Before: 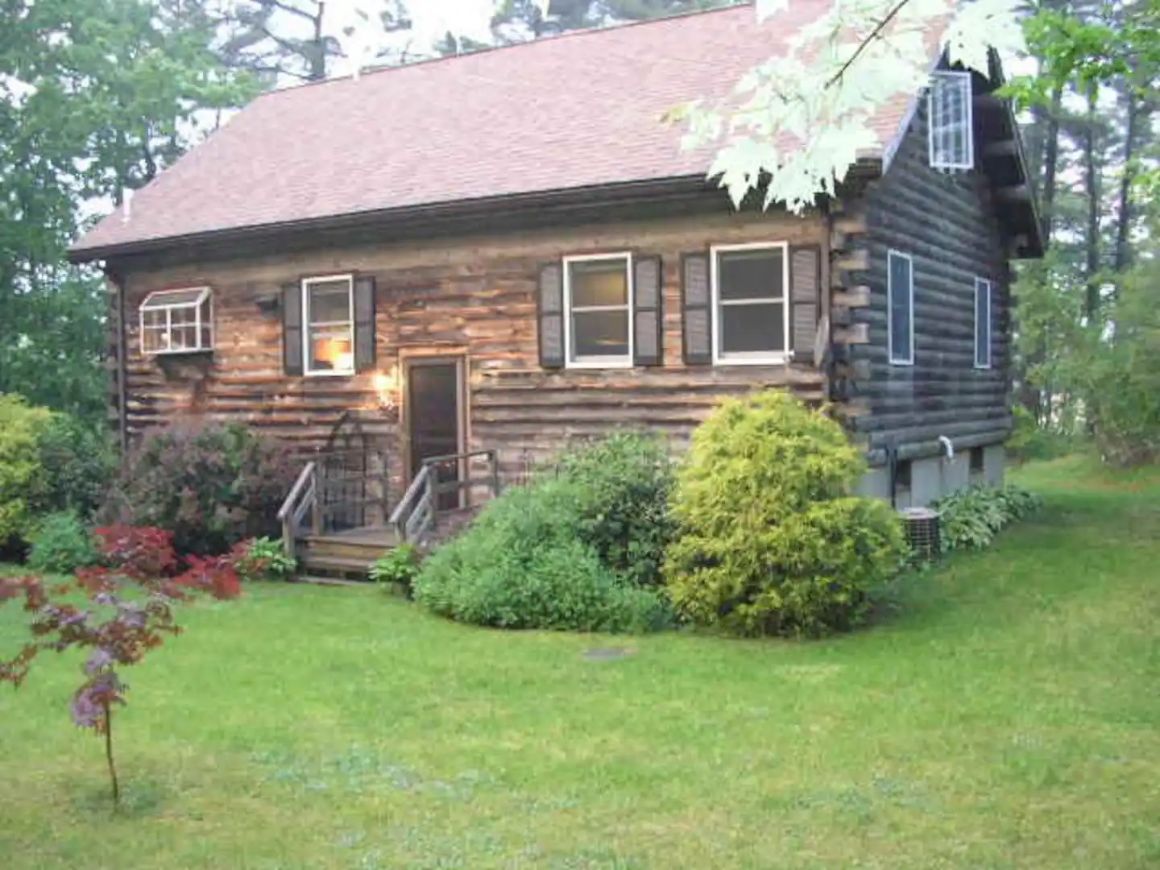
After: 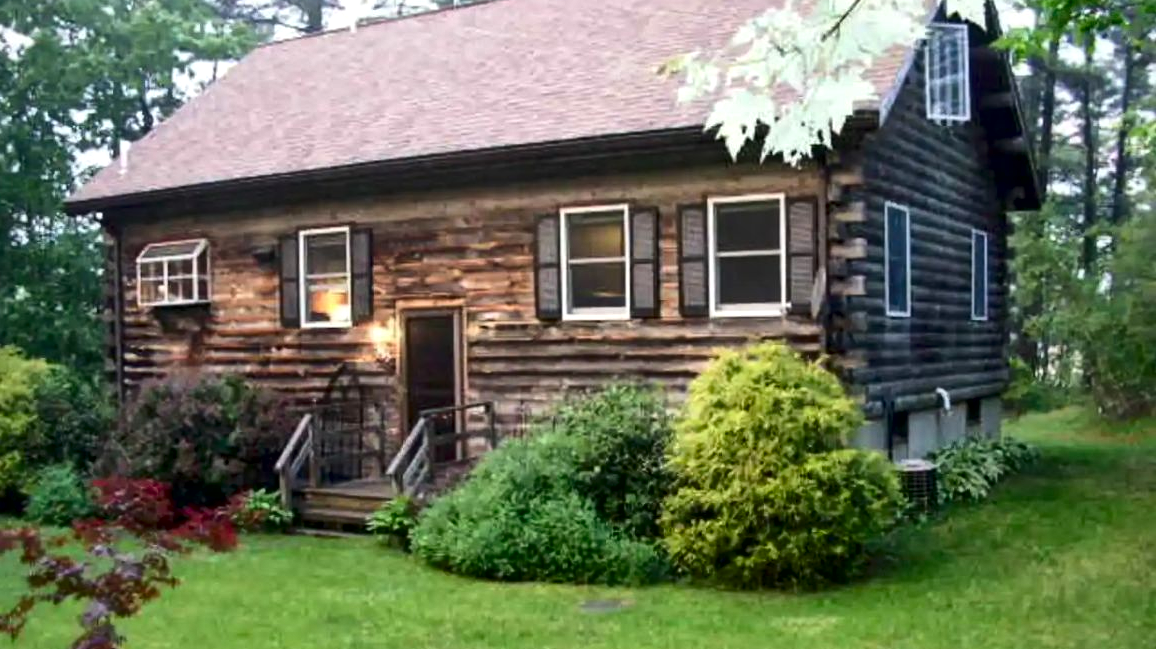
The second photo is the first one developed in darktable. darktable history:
contrast brightness saturation: contrast 0.095, brightness -0.257, saturation 0.138
crop: left 0.281%, top 5.535%, bottom 19.843%
local contrast: mode bilateral grid, contrast 25, coarseness 61, detail 152%, midtone range 0.2
